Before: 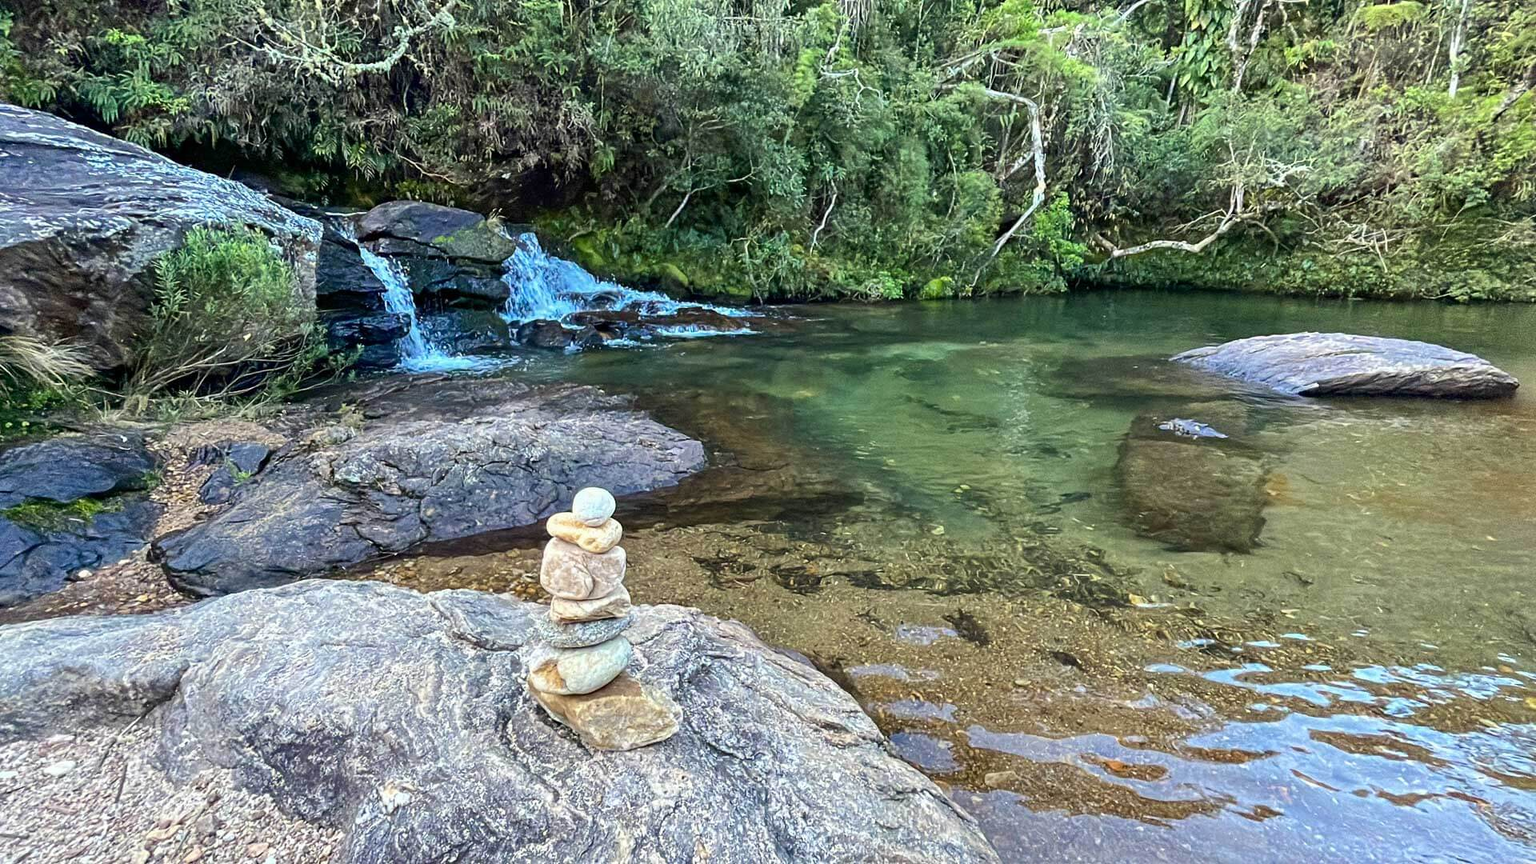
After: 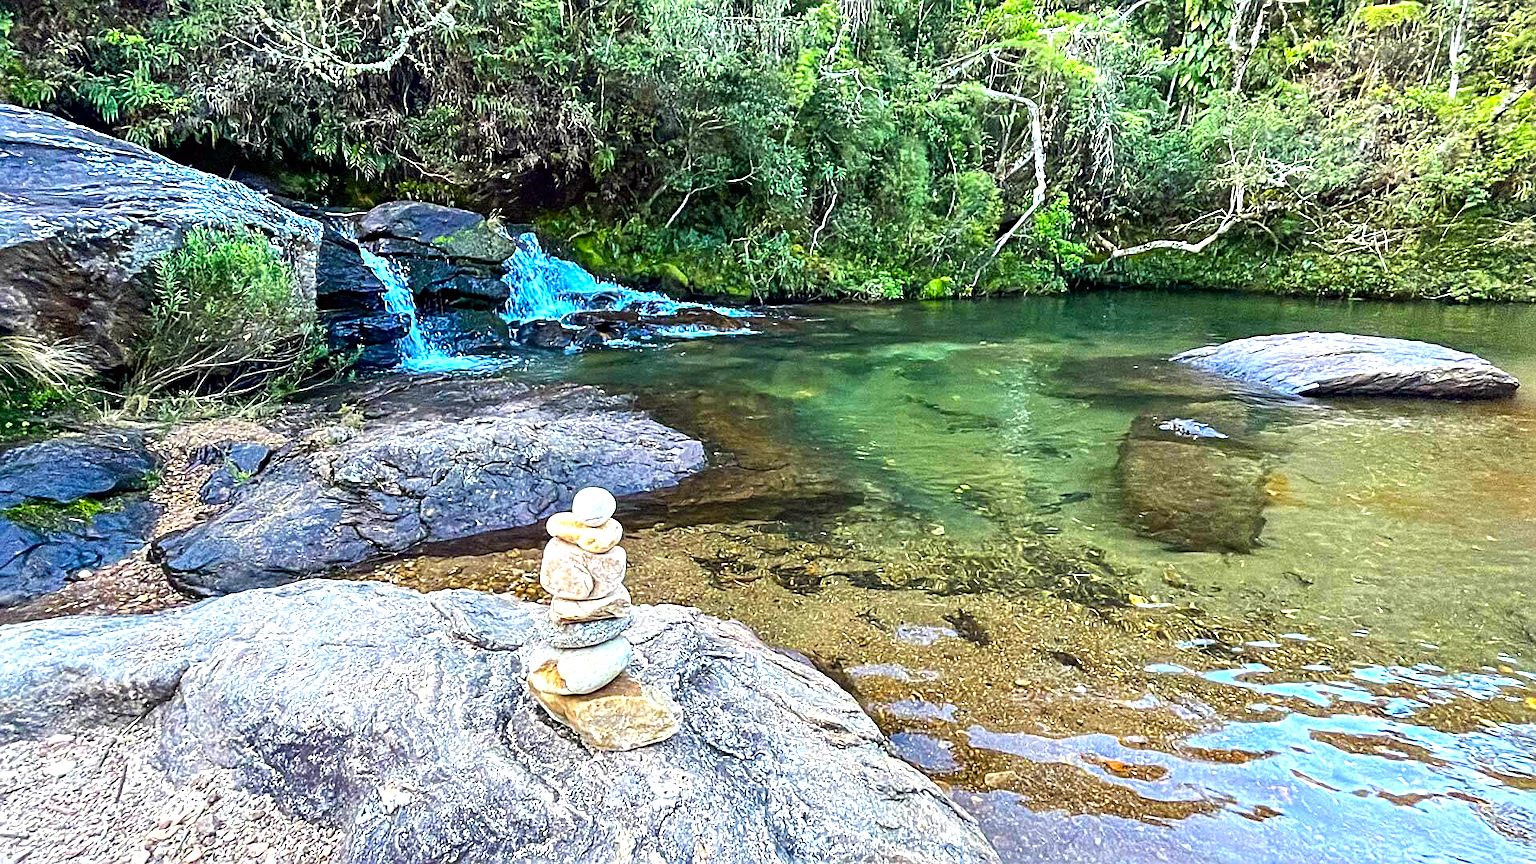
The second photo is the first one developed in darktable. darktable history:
sharpen: on, module defaults
color balance: lift [1, 1.001, 0.999, 1.001], gamma [1, 1.004, 1.007, 0.993], gain [1, 0.991, 0.987, 1.013], contrast 10%, output saturation 120%
exposure: black level correction 0.001, exposure 0.5 EV, compensate exposure bias true, compensate highlight preservation false
